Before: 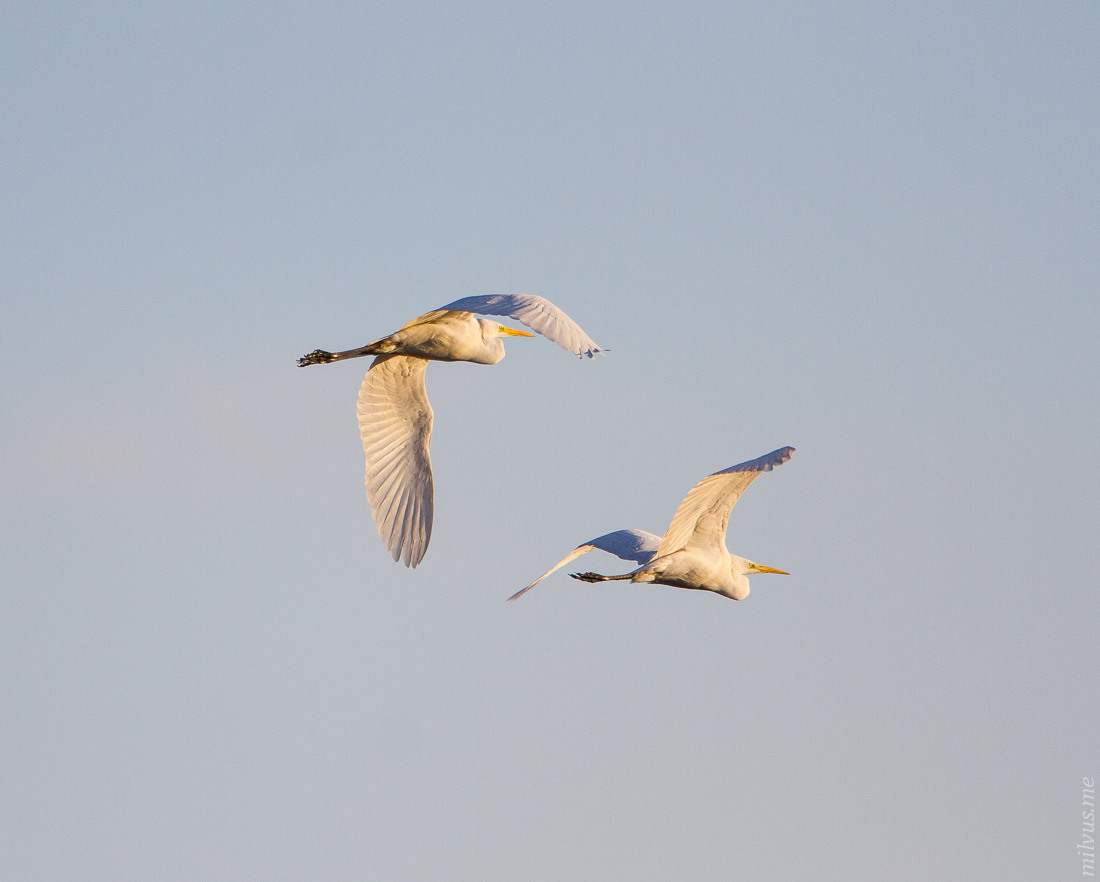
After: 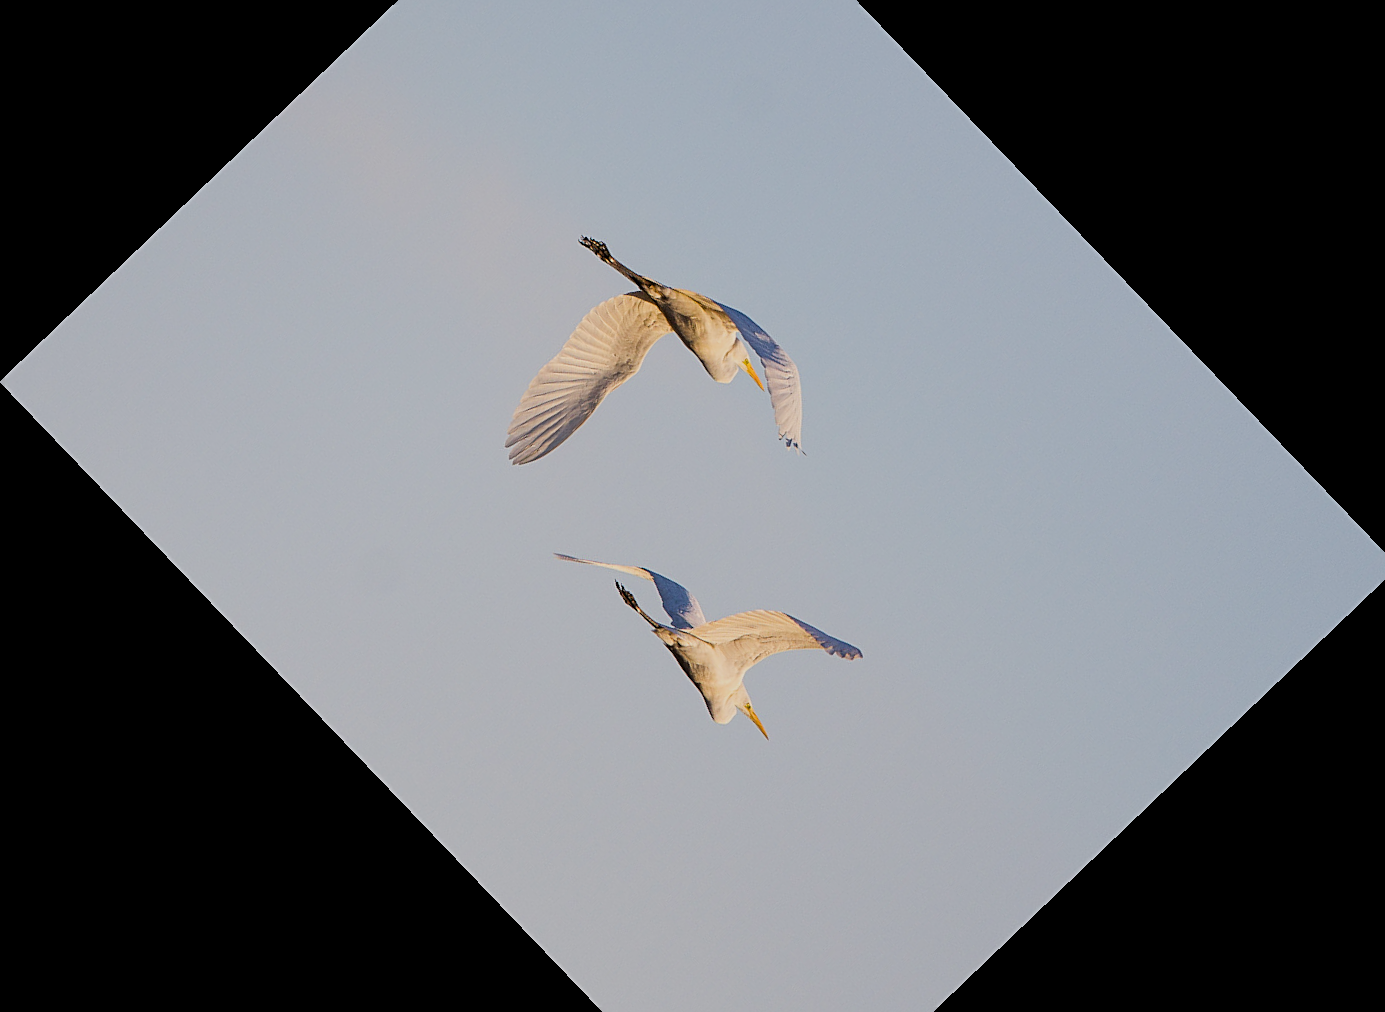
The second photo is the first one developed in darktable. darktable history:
crop and rotate: angle -46.26°, top 16.234%, right 0.912%, bottom 11.704%
sharpen: on, module defaults
filmic rgb: hardness 4.17
